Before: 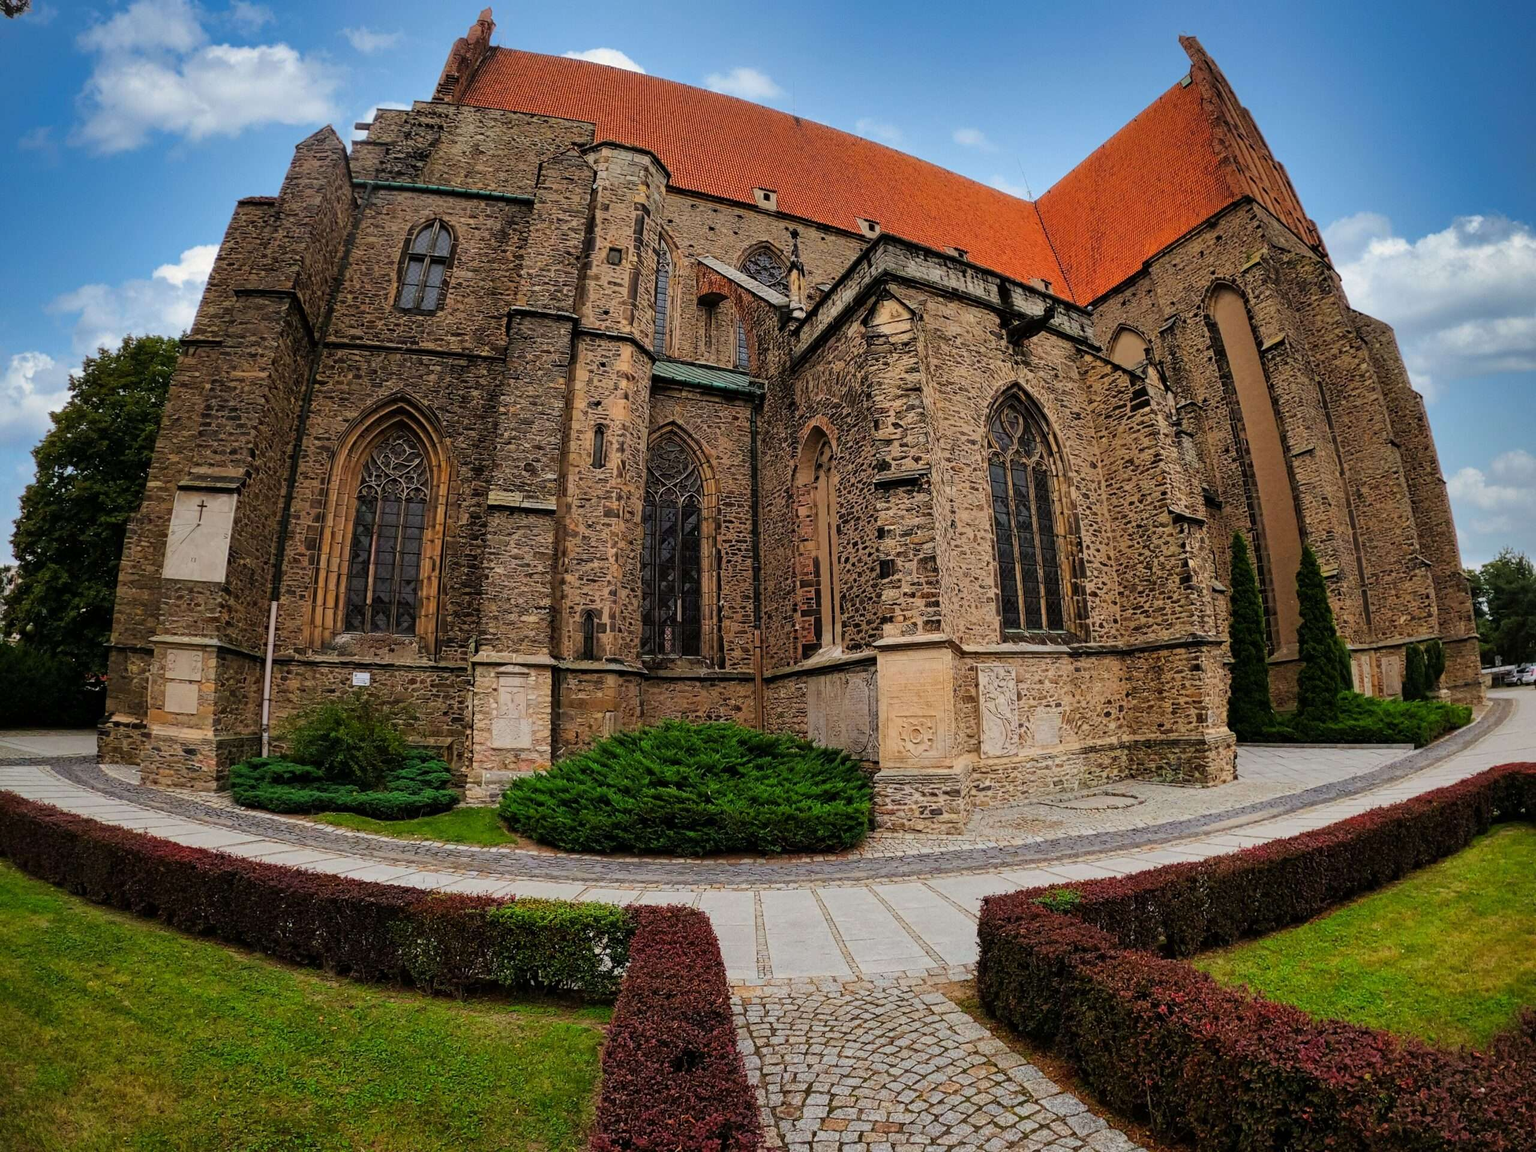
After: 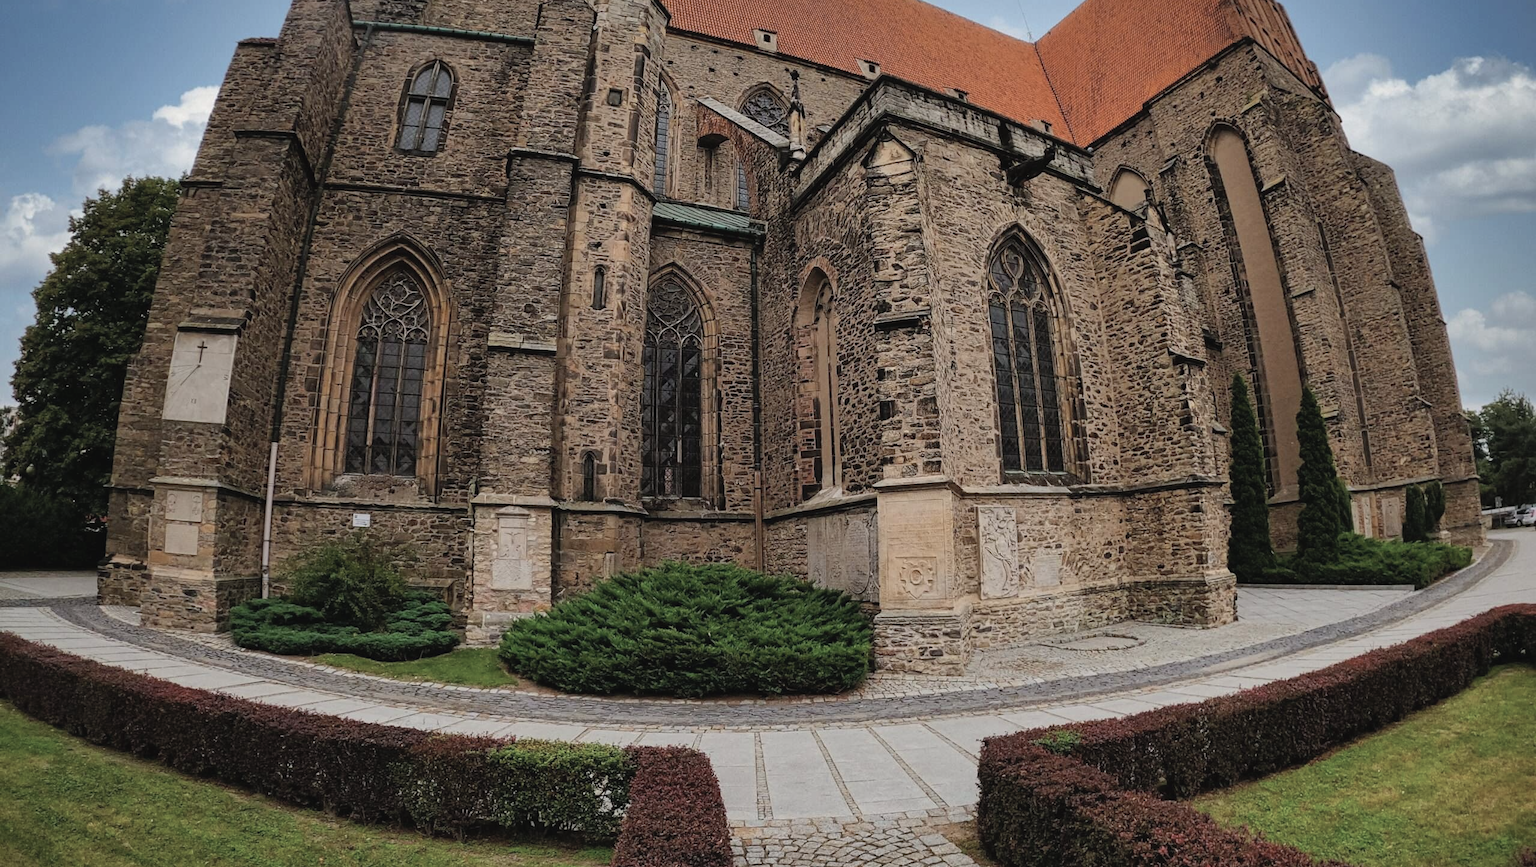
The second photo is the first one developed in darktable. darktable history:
shadows and highlights: shadows 25.72, highlights -24.28
crop: top 13.836%, bottom 10.871%
contrast brightness saturation: contrast -0.058, saturation -0.419
